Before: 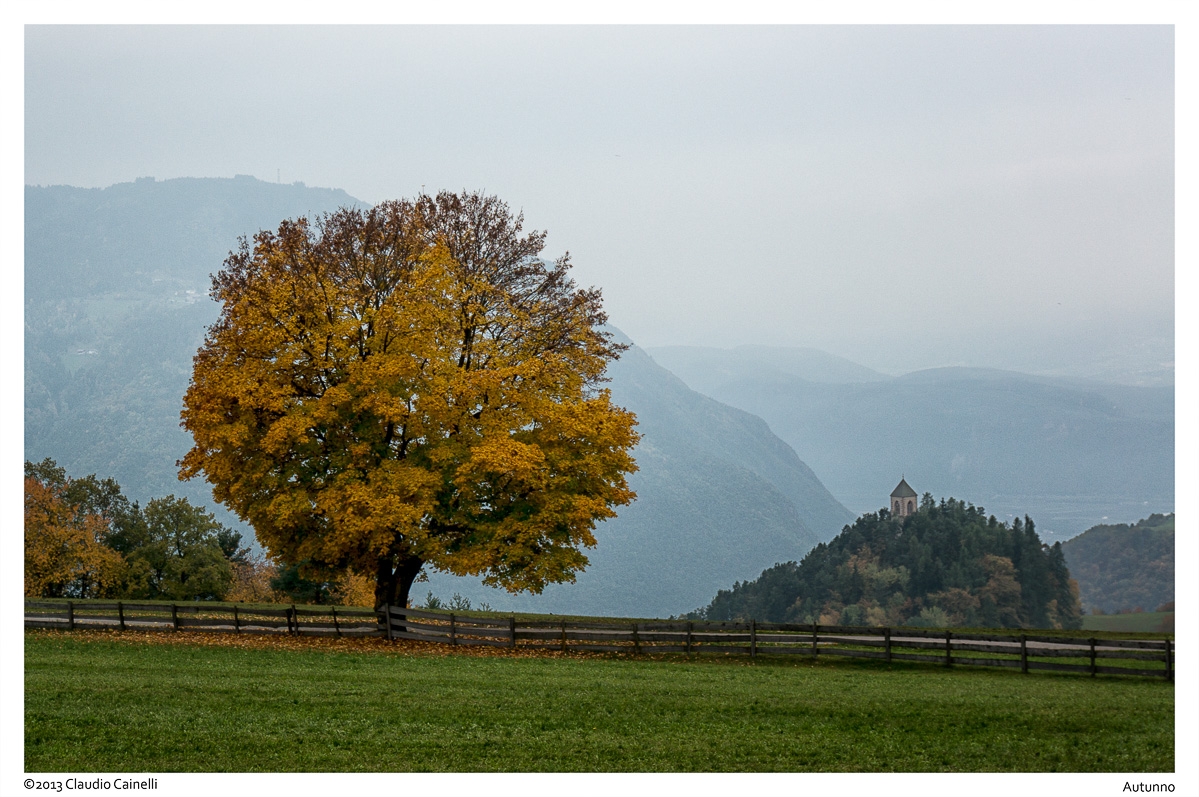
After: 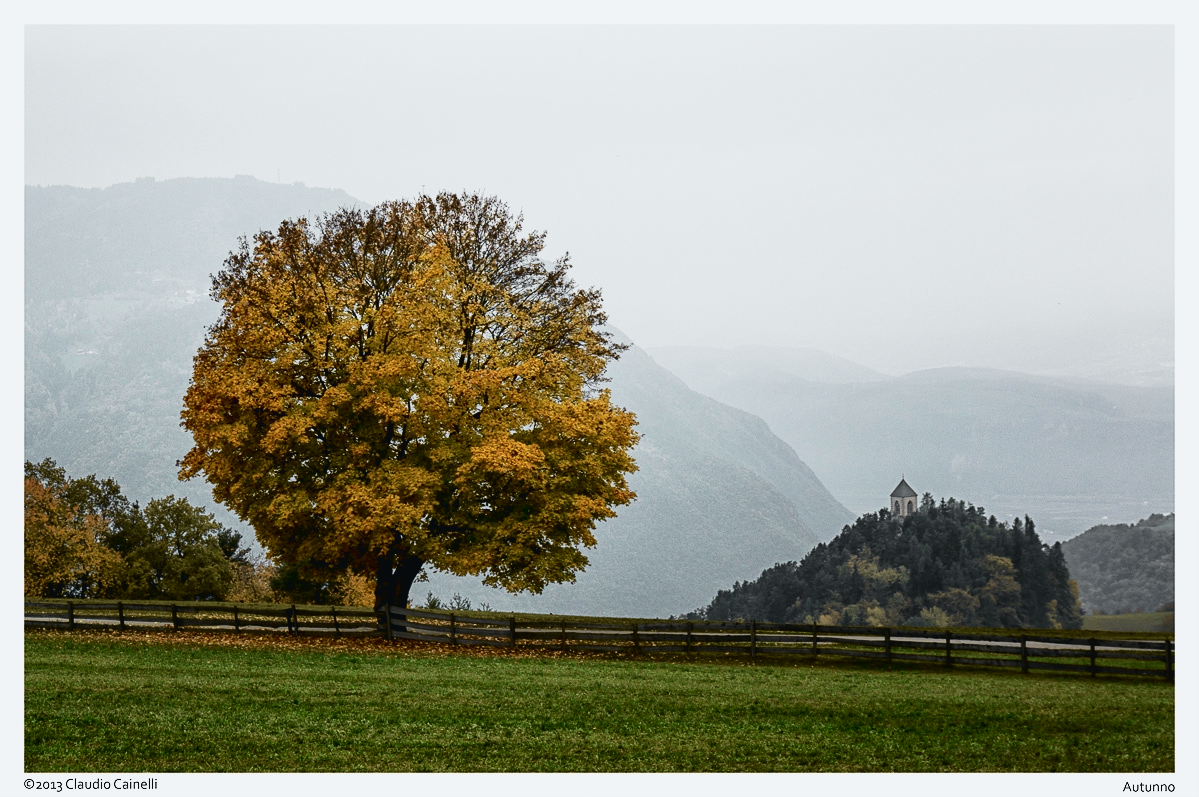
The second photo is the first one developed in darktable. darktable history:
tone curve: curves: ch0 [(0, 0.026) (0.058, 0.036) (0.246, 0.214) (0.437, 0.498) (0.55, 0.644) (0.657, 0.767) (0.822, 0.9) (1, 0.961)]; ch1 [(0, 0) (0.346, 0.307) (0.408, 0.369) (0.453, 0.457) (0.476, 0.489) (0.502, 0.498) (0.521, 0.515) (0.537, 0.531) (0.612, 0.641) (0.676, 0.728) (1, 1)]; ch2 [(0, 0) (0.346, 0.34) (0.434, 0.46) (0.485, 0.494) (0.5, 0.494) (0.511, 0.508) (0.537, 0.564) (0.579, 0.599) (0.663, 0.67) (1, 1)], color space Lab, independent channels, preserve colors none
